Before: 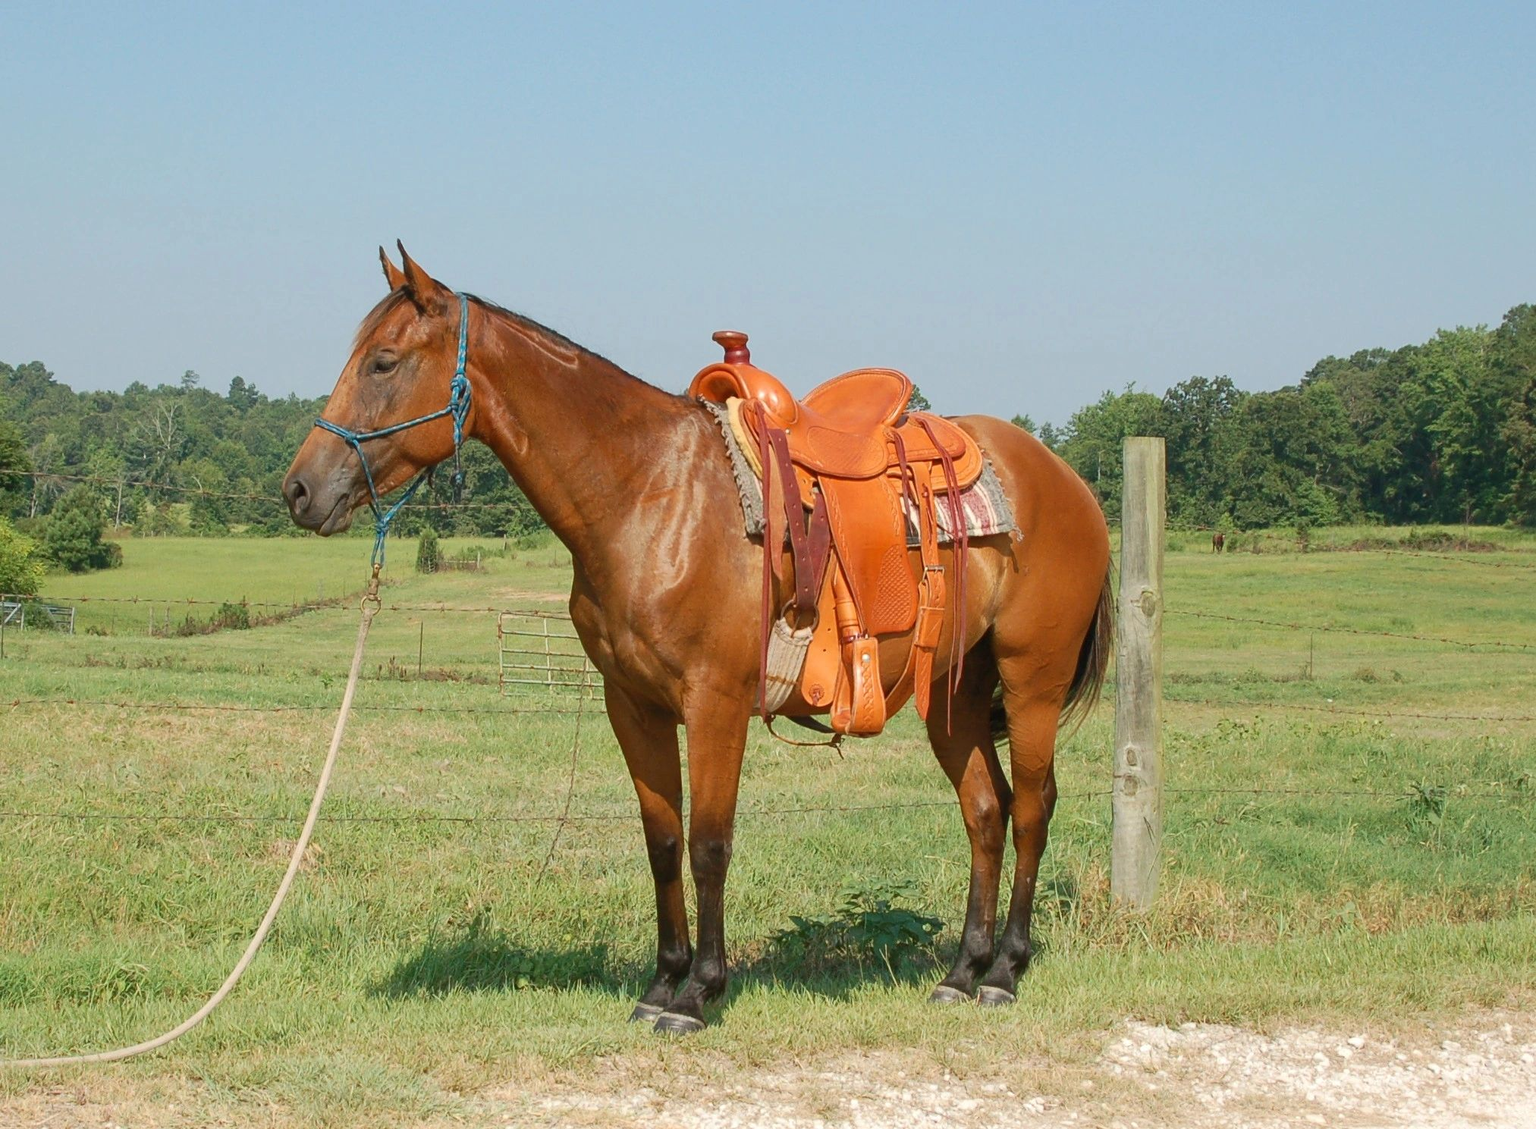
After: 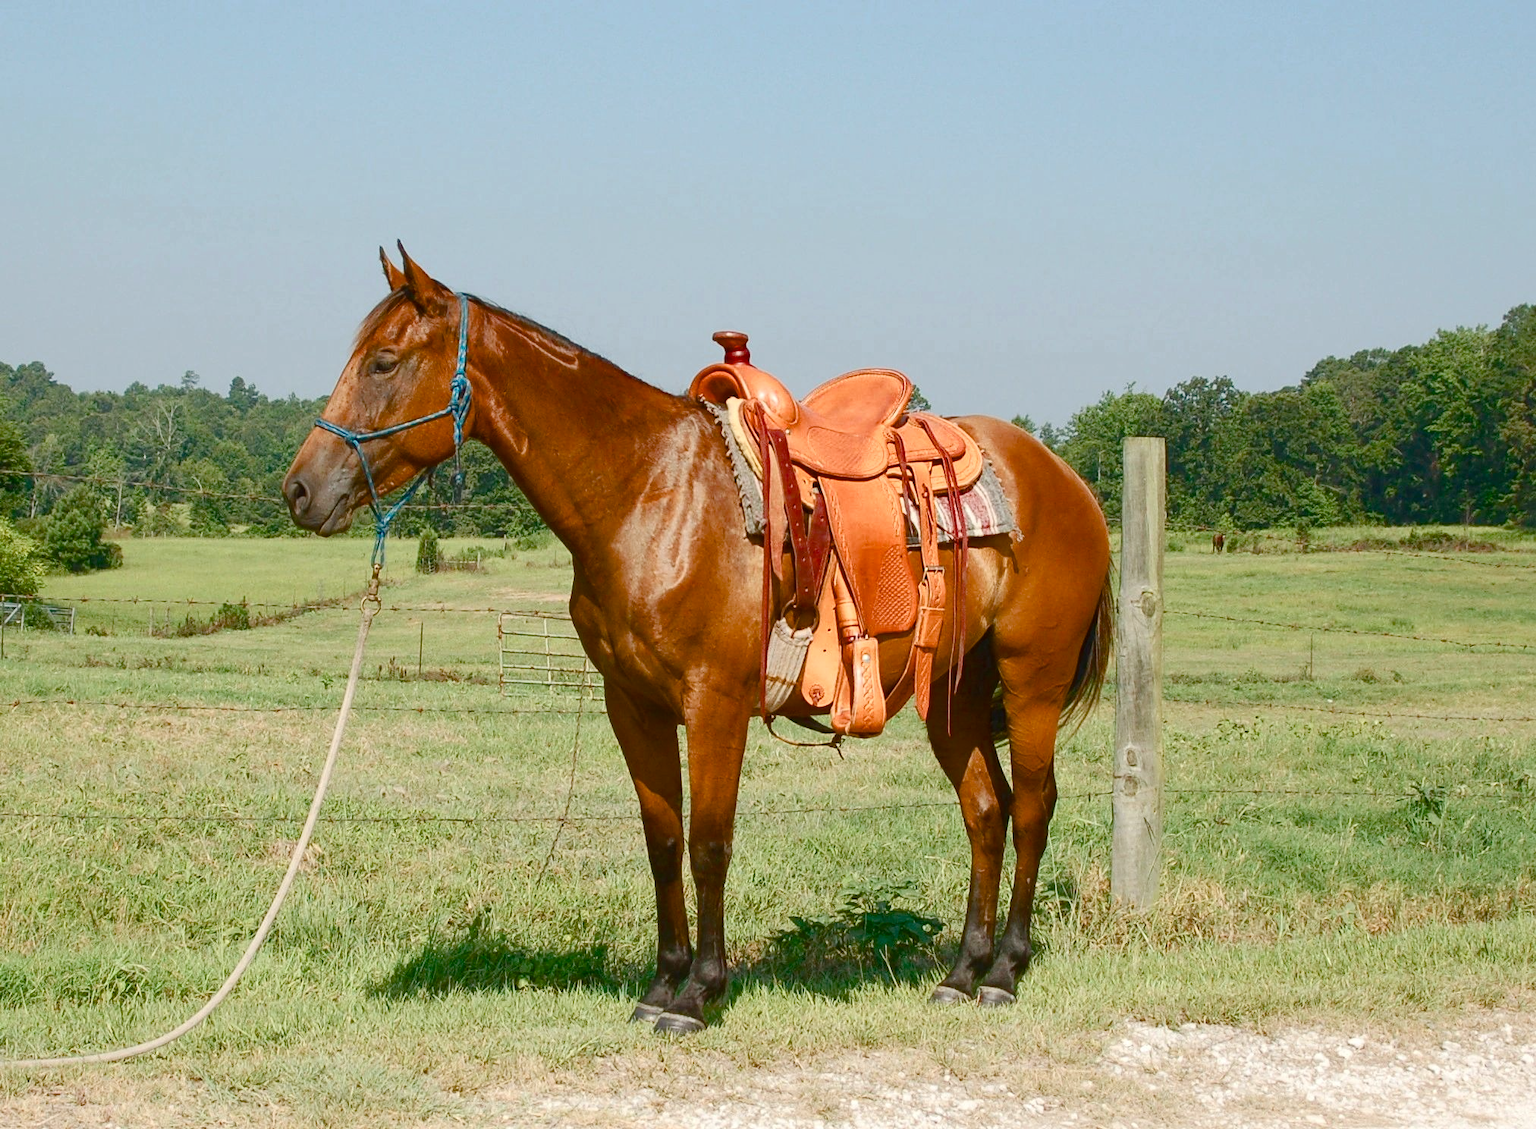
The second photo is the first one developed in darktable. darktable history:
color balance rgb: global offset › luminance 0.265%, linear chroma grading › global chroma 9.977%, perceptual saturation grading › global saturation 20%, perceptual saturation grading › highlights -50.254%, perceptual saturation grading › shadows 30.681%, saturation formula JzAzBz (2021)
